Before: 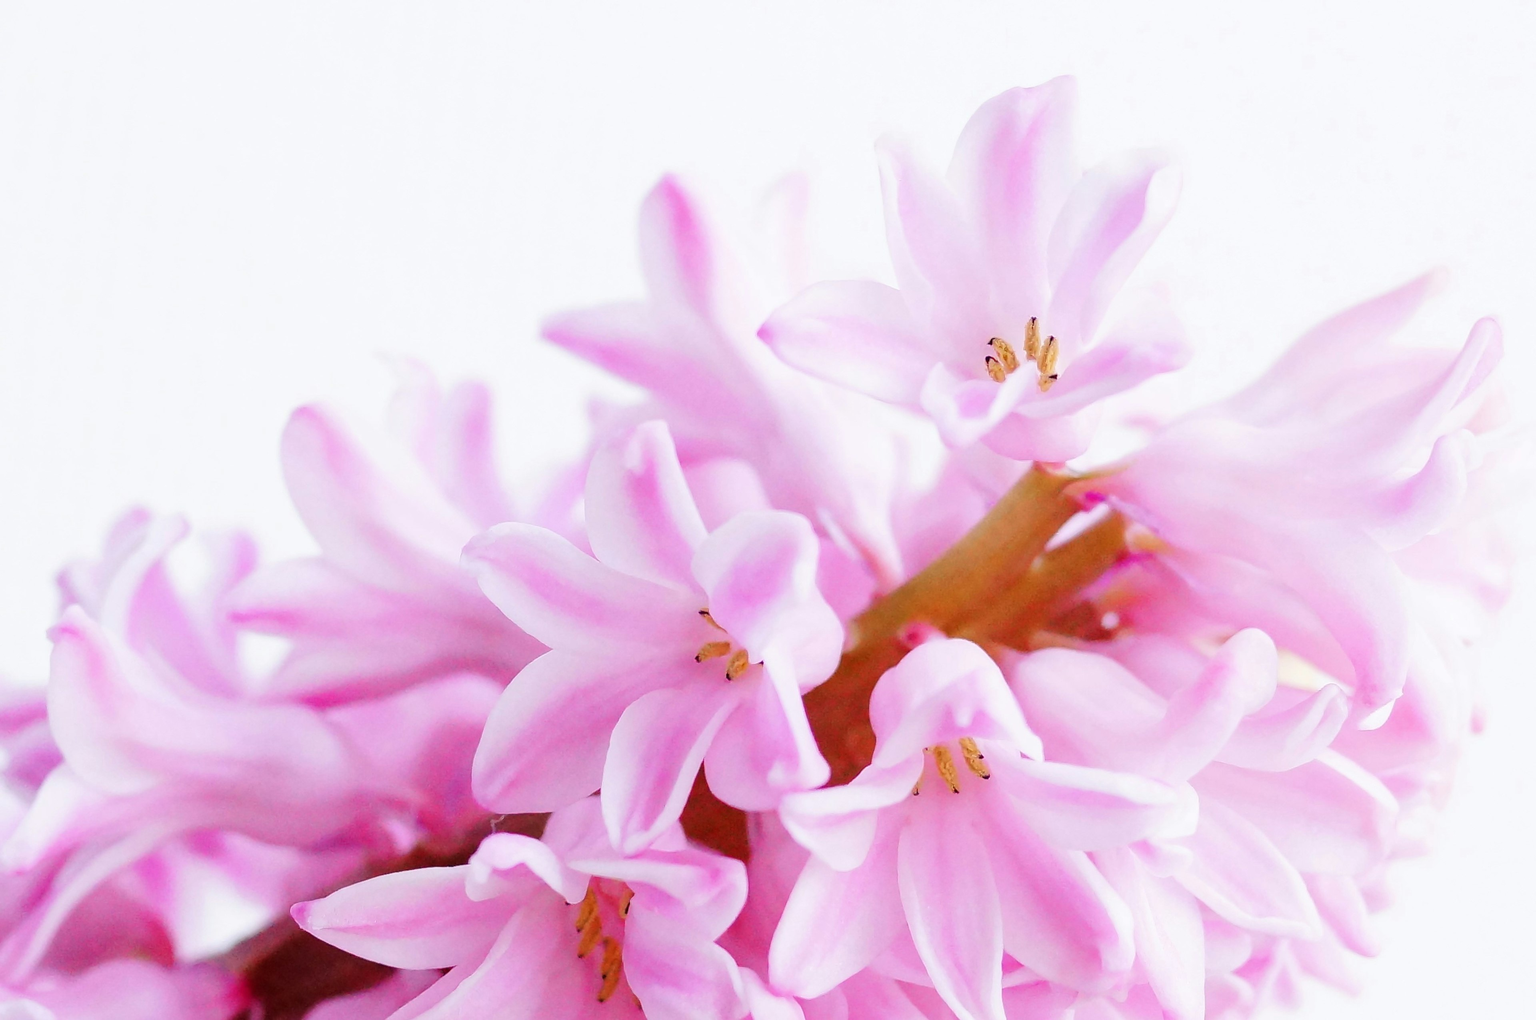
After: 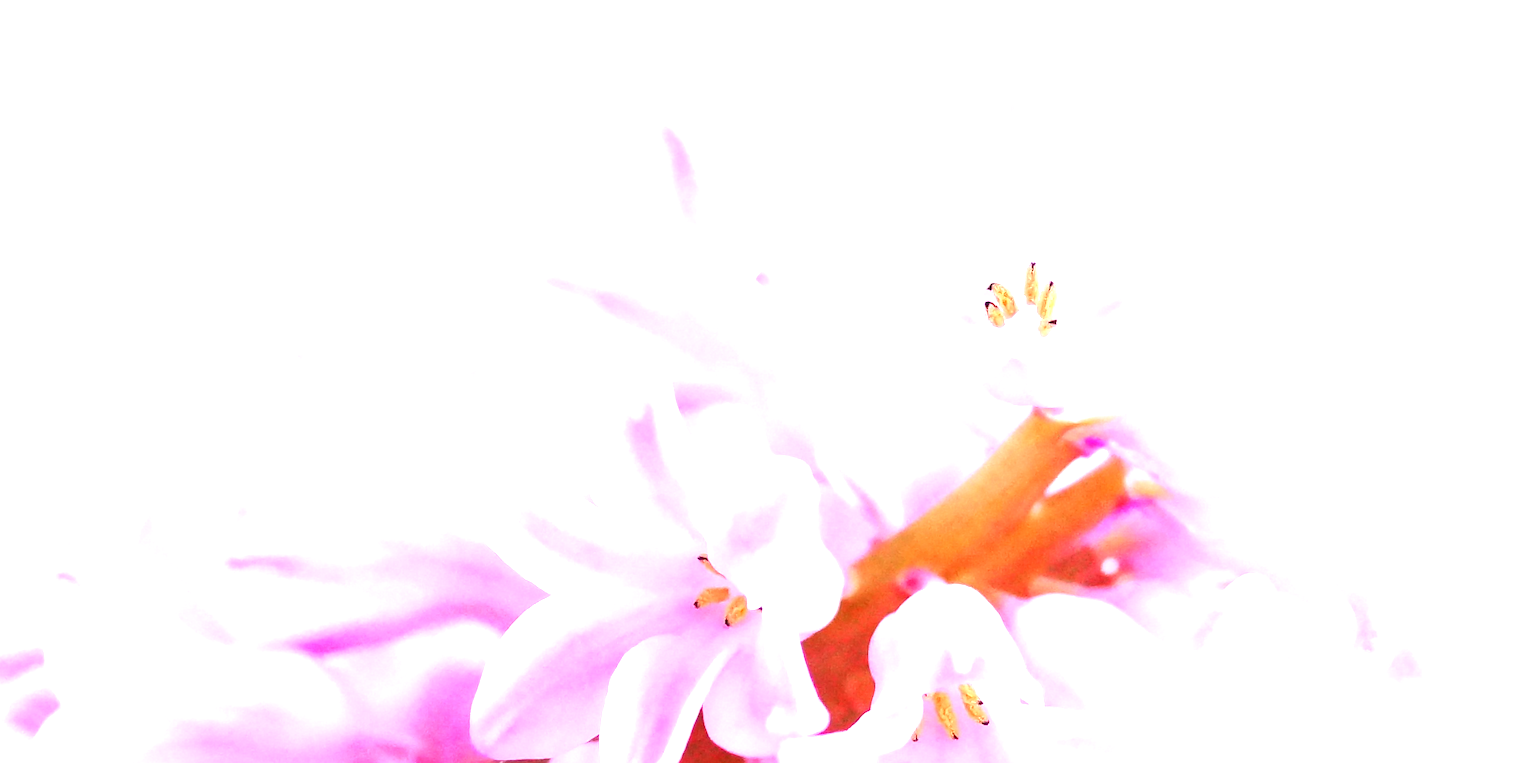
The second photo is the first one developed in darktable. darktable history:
crop: left 0.209%, top 5.477%, bottom 19.751%
exposure: black level correction 0, exposure 1.294 EV, compensate highlight preservation false
